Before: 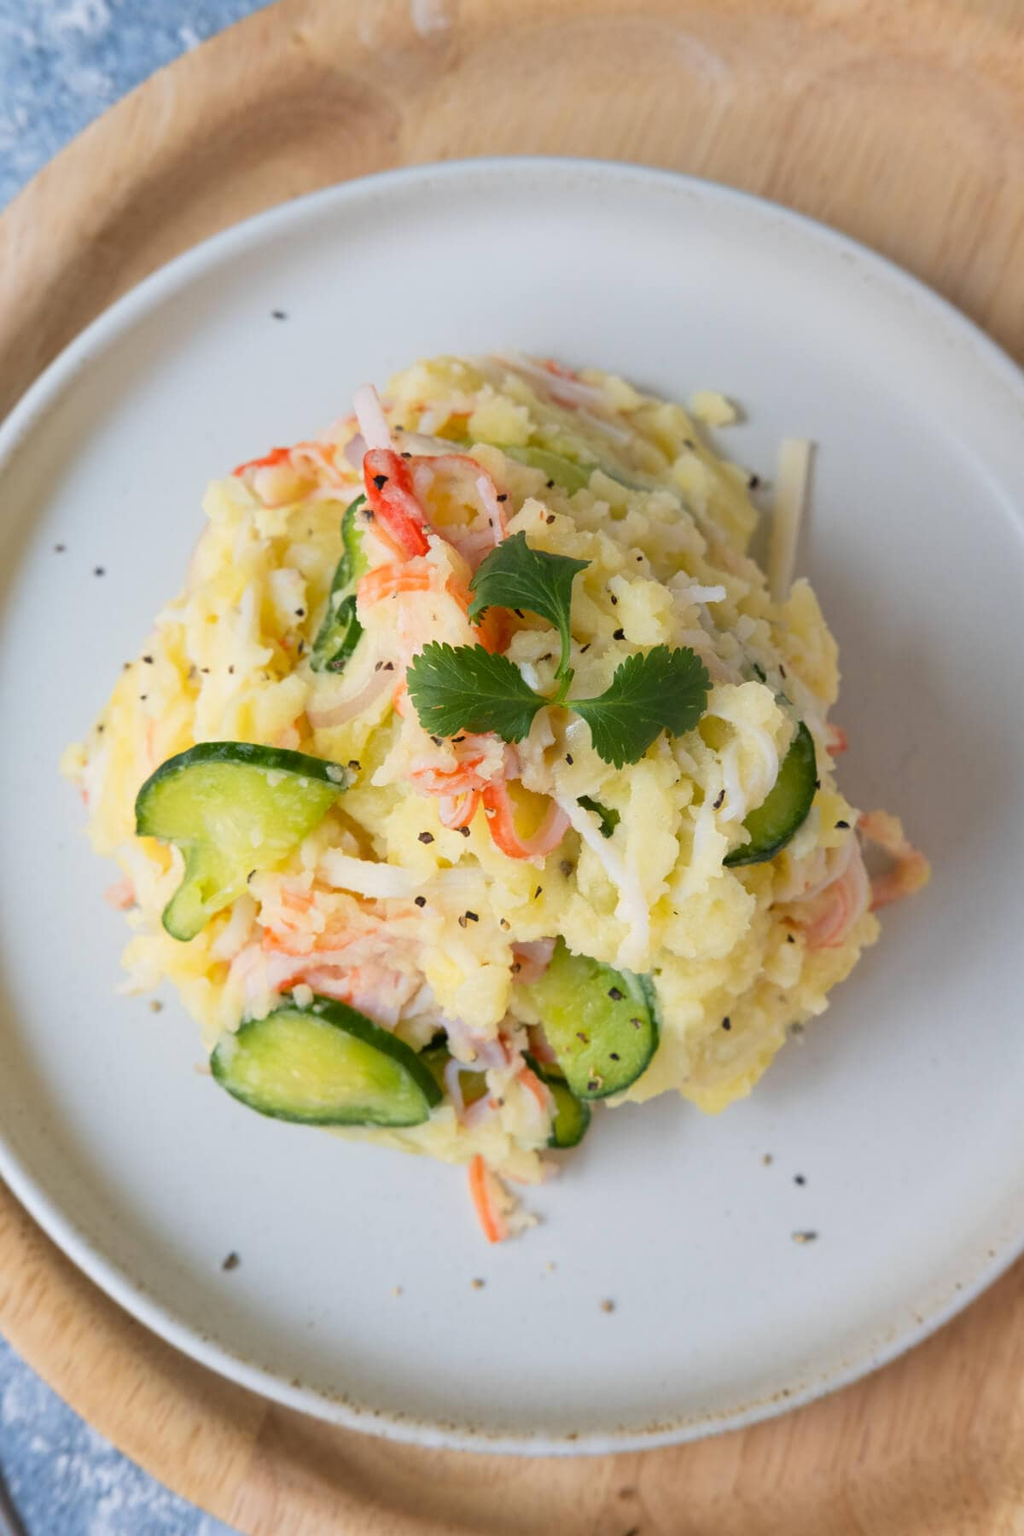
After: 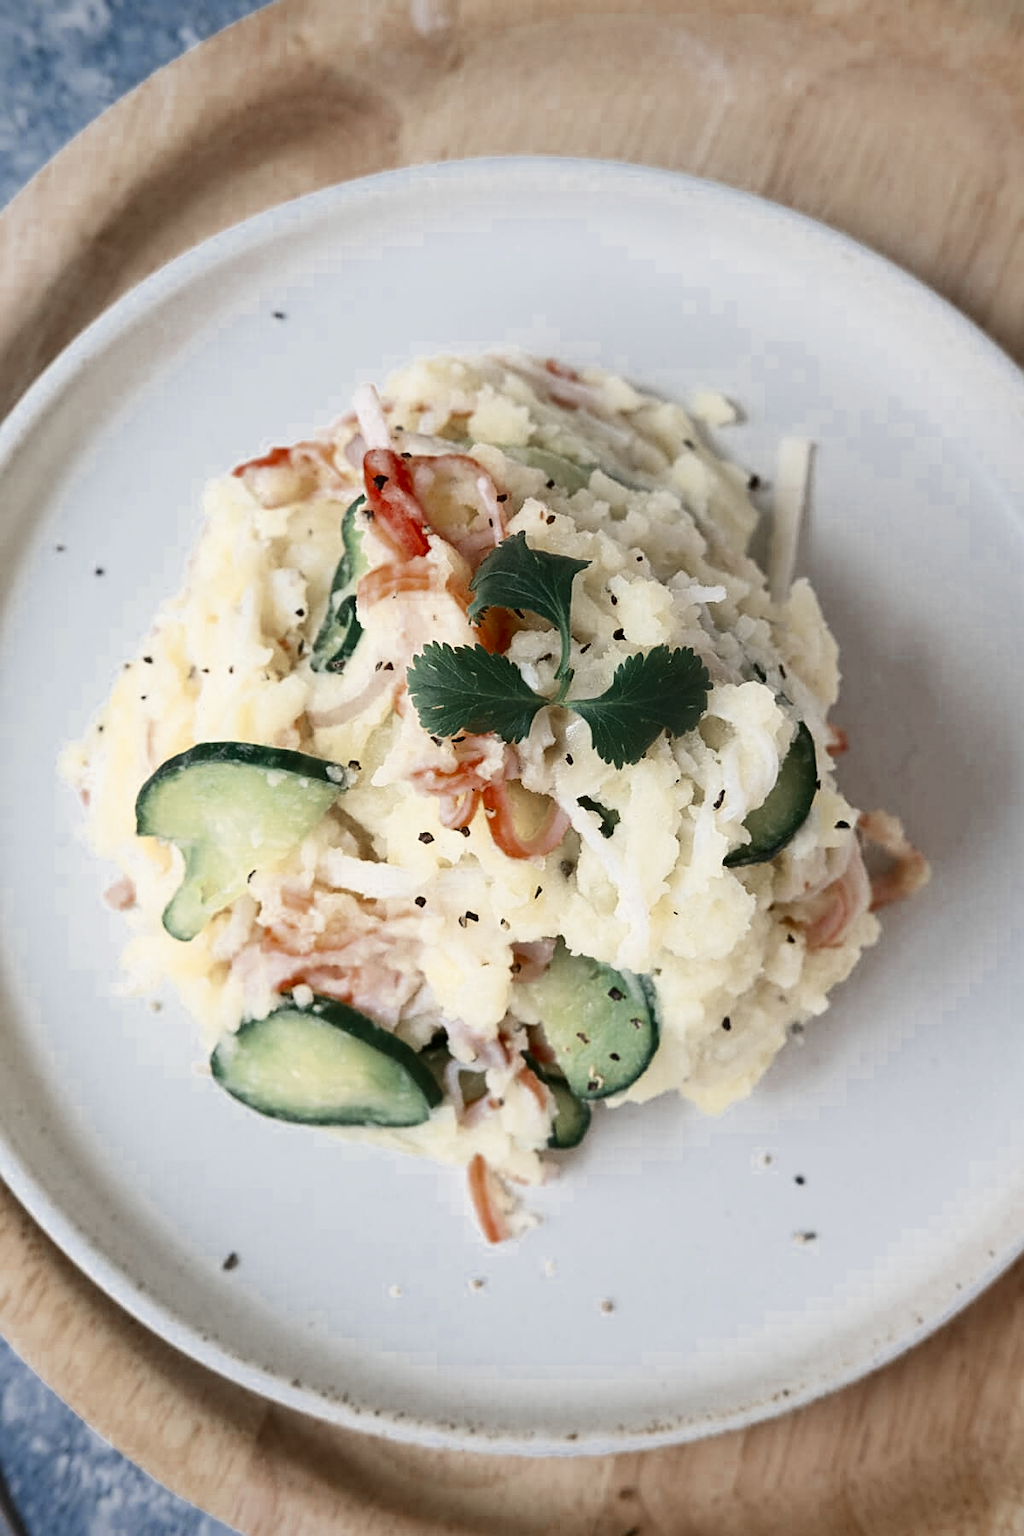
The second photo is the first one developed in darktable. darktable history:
sharpen: on, module defaults
vignetting: saturation 0.376
color zones: curves: ch0 [(0, 0.5) (0.125, 0.4) (0.25, 0.5) (0.375, 0.4) (0.5, 0.4) (0.625, 0.35) (0.75, 0.35) (0.875, 0.5)]; ch1 [(0, 0.35) (0.125, 0.45) (0.25, 0.35) (0.375, 0.35) (0.5, 0.35) (0.625, 0.35) (0.75, 0.45) (0.875, 0.35)]; ch2 [(0, 0.6) (0.125, 0.5) (0.25, 0.5) (0.375, 0.6) (0.5, 0.6) (0.625, 0.5) (0.75, 0.5) (0.875, 0.5)], mix 100.17%
contrast brightness saturation: contrast 0.285
